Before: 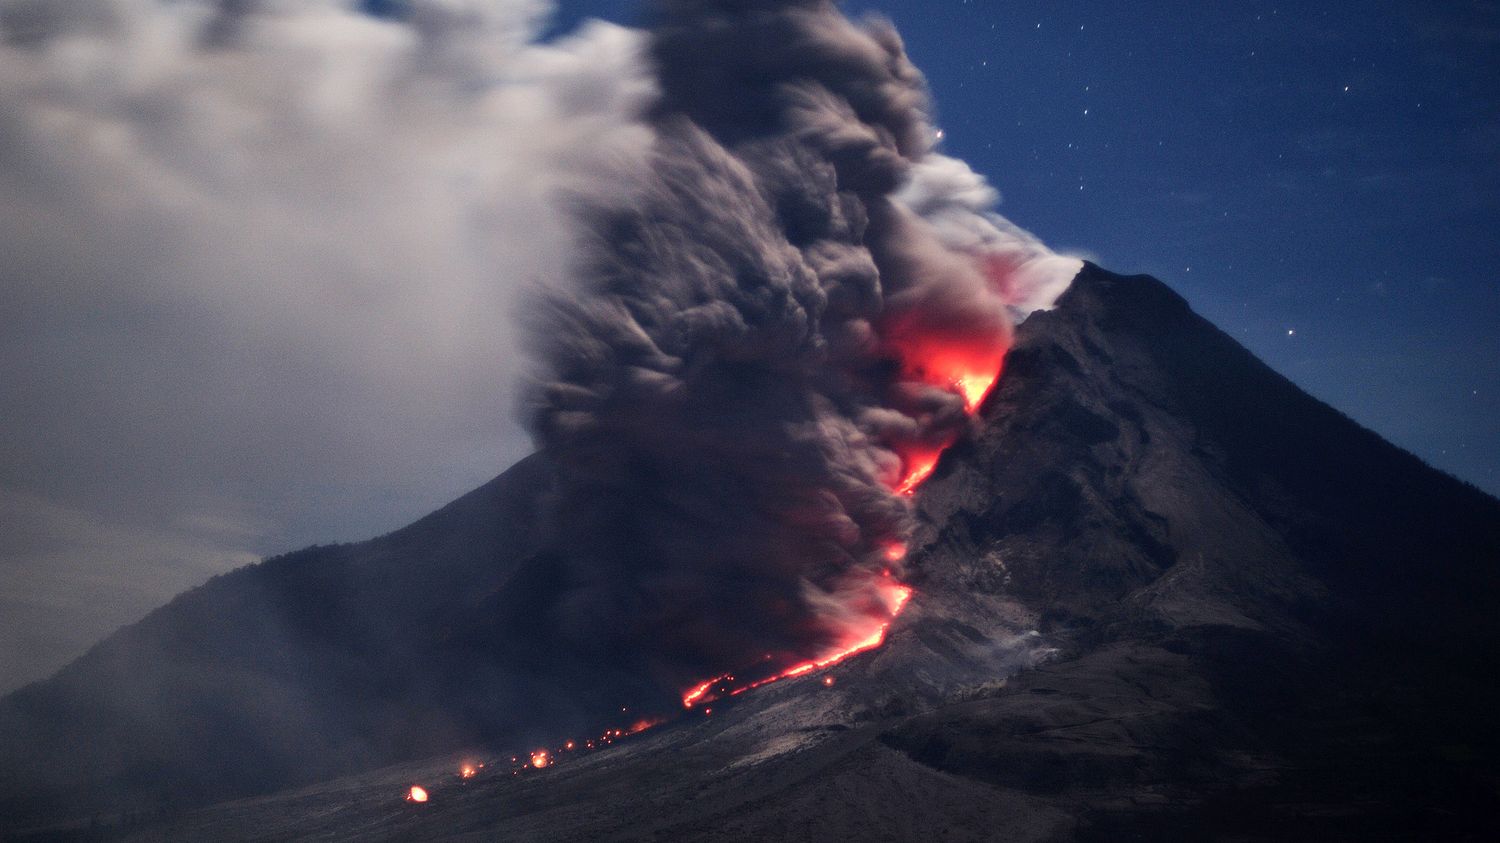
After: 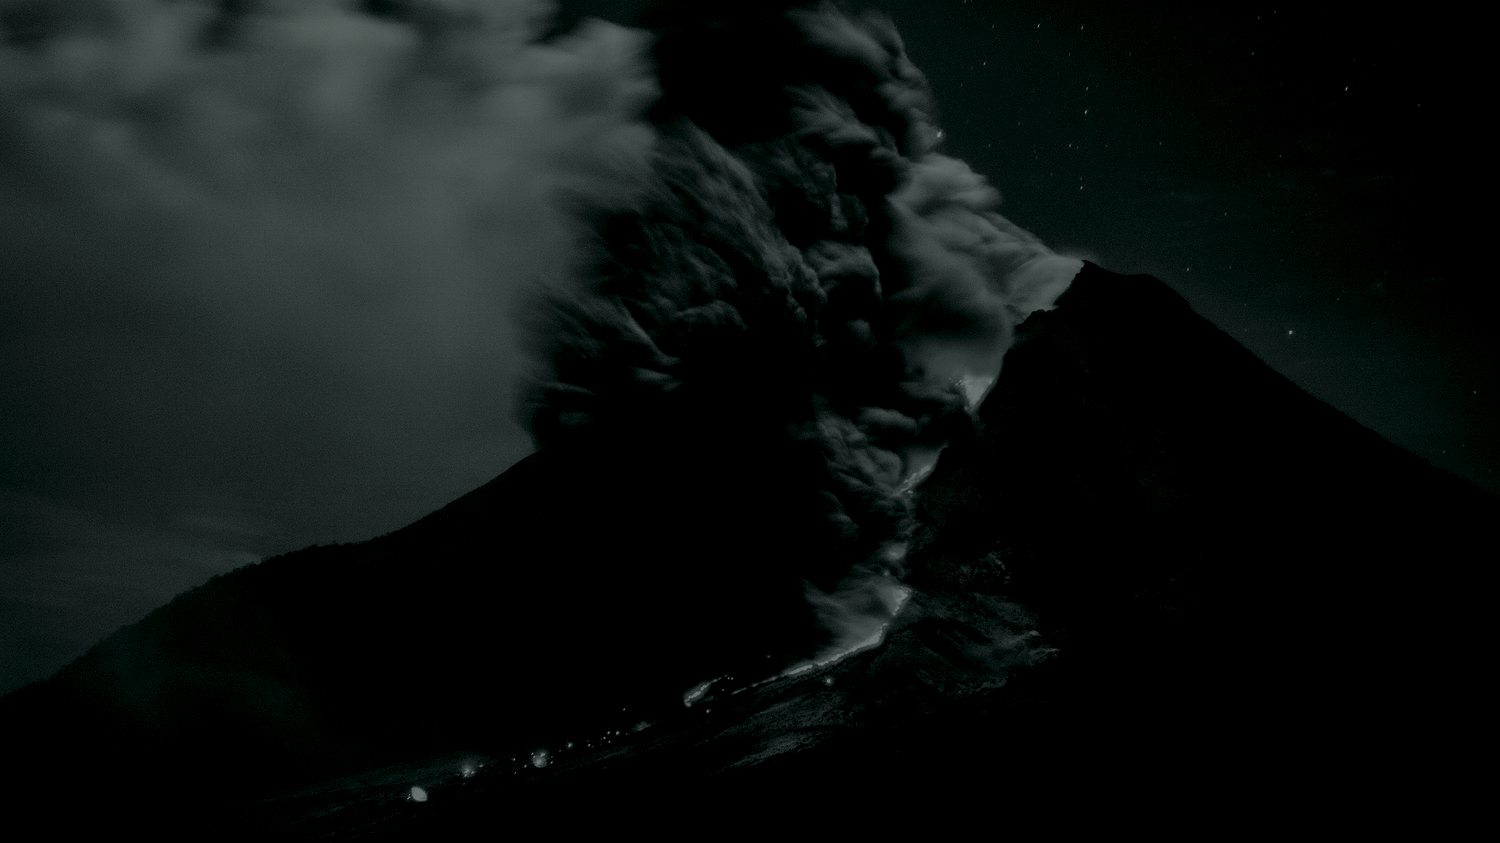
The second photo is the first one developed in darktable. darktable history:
tone equalizer: -8 EV -0.75 EV, -7 EV -0.7 EV, -6 EV -0.6 EV, -5 EV -0.4 EV, -3 EV 0.4 EV, -2 EV 0.6 EV, -1 EV 0.7 EV, +0 EV 0.75 EV, edges refinement/feathering 500, mask exposure compensation -1.57 EV, preserve details no
sharpen: amount 0.2
local contrast: on, module defaults
colorize: hue 90°, saturation 19%, lightness 1.59%, version 1
exposure: compensate highlight preservation false
